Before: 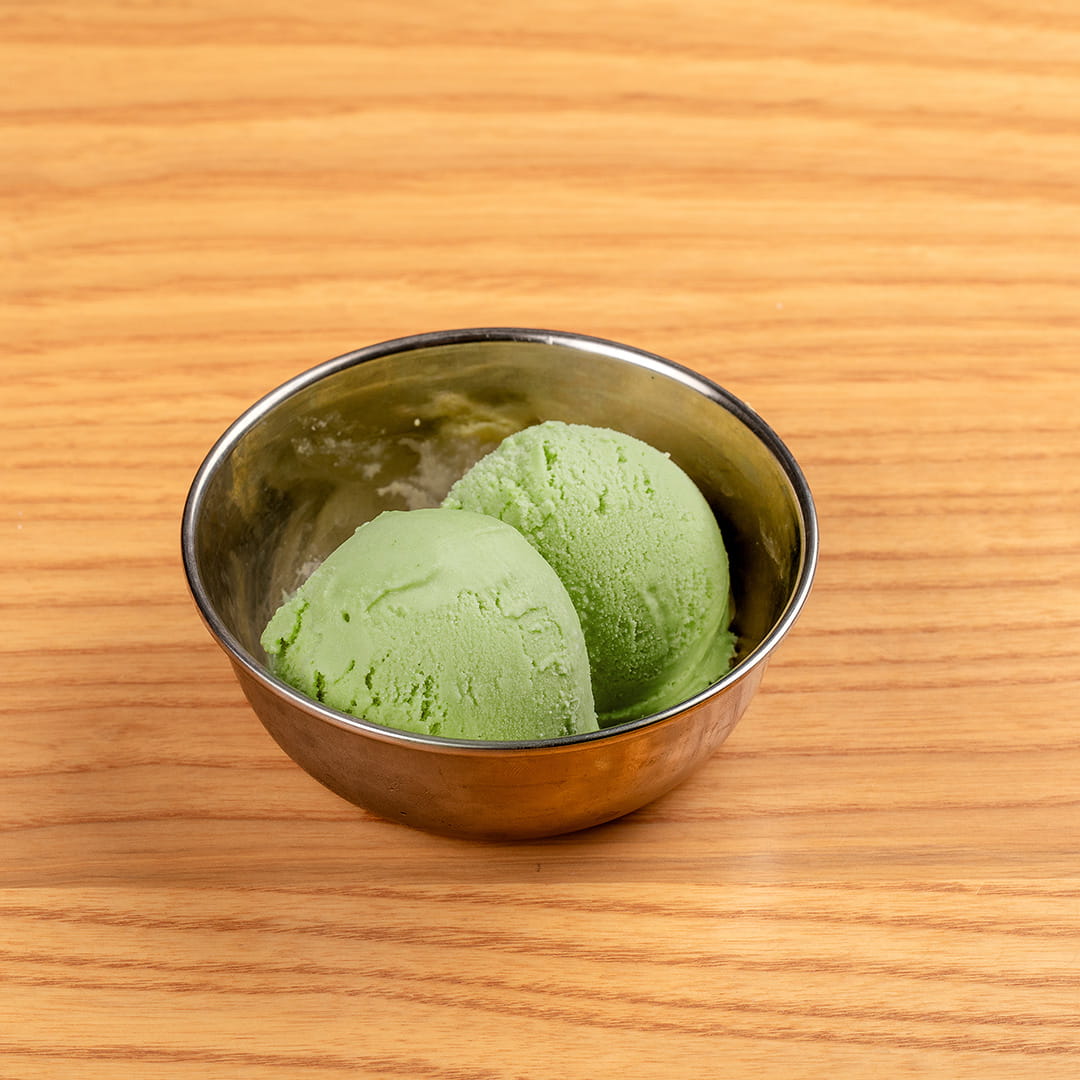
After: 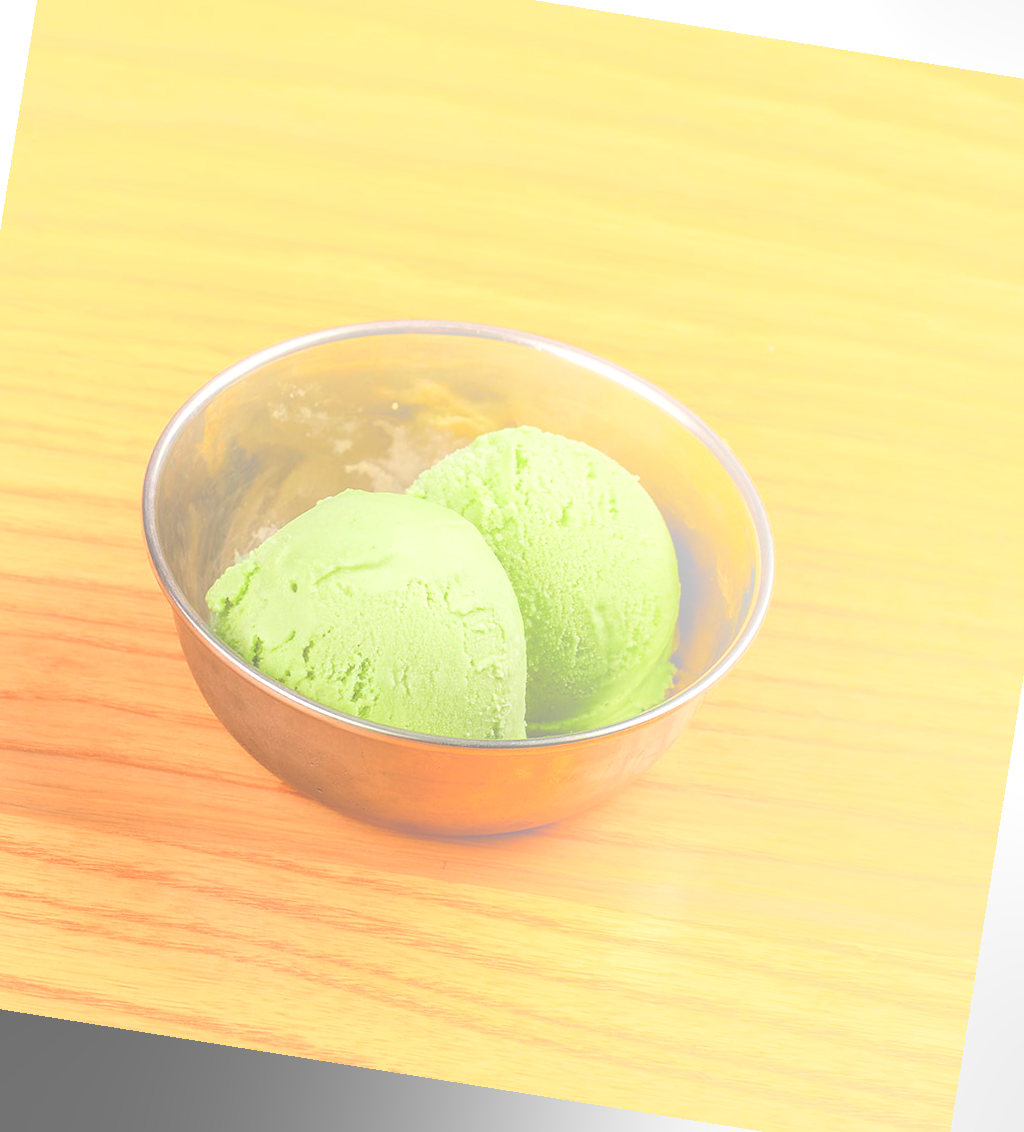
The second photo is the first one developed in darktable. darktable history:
crop: left 9.807%, top 6.259%, right 7.334%, bottom 2.177%
rotate and perspective: rotation 9.12°, automatic cropping off
bloom: size 38%, threshold 95%, strength 30%
exposure: black level correction -0.005, exposure 0.622 EV, compensate highlight preservation false
